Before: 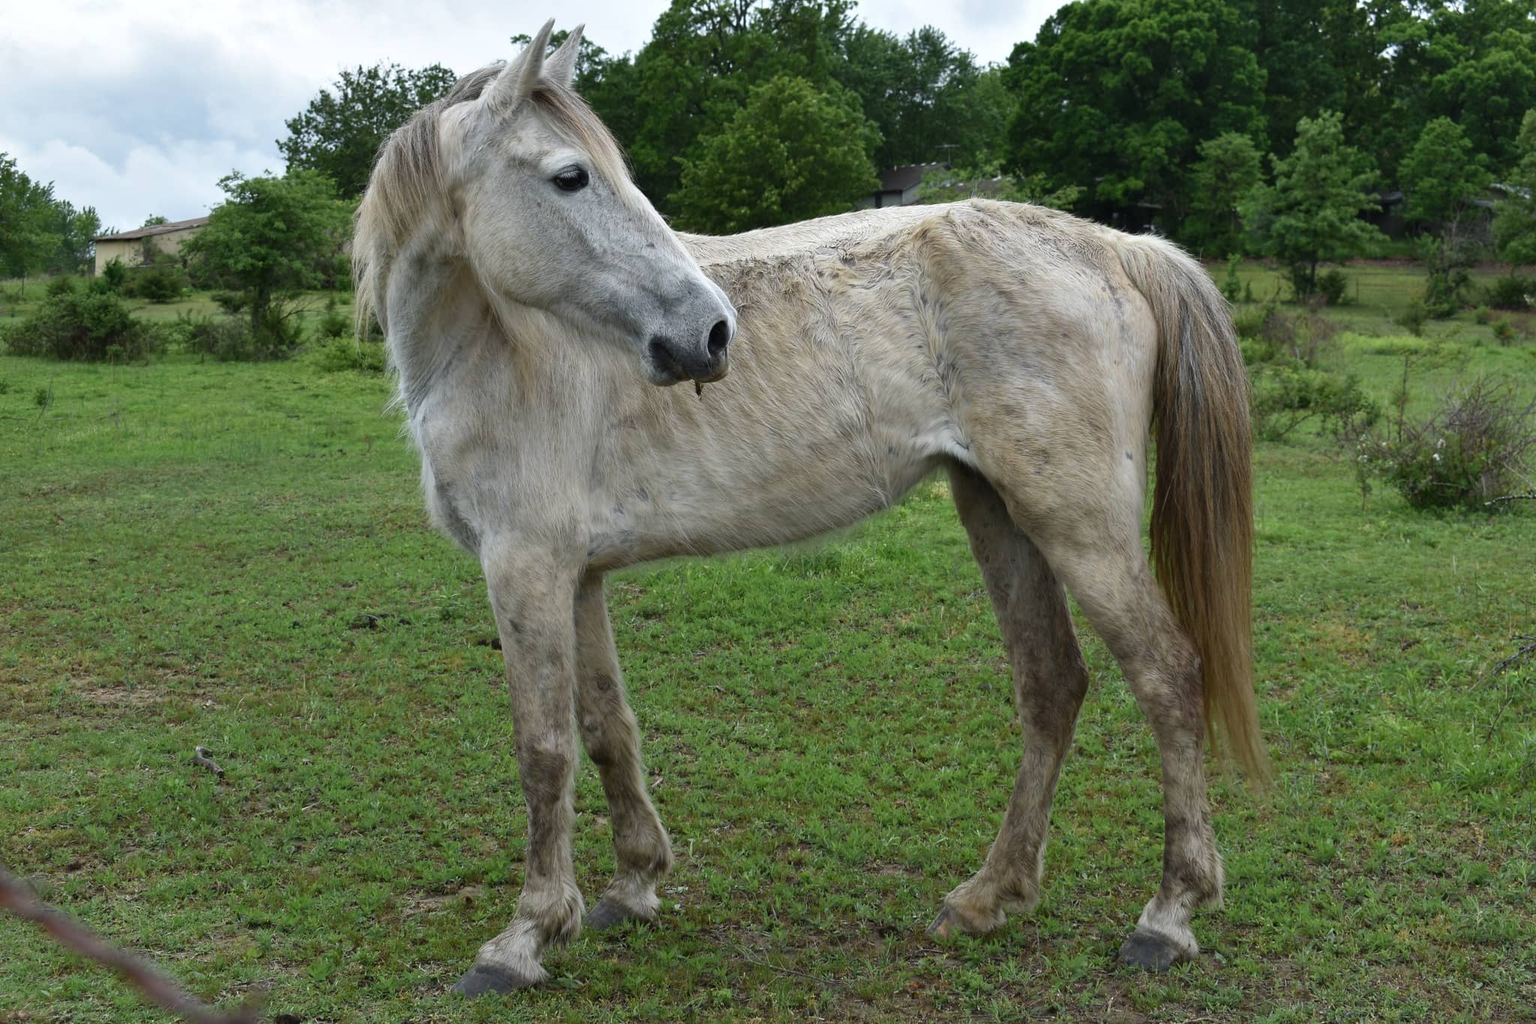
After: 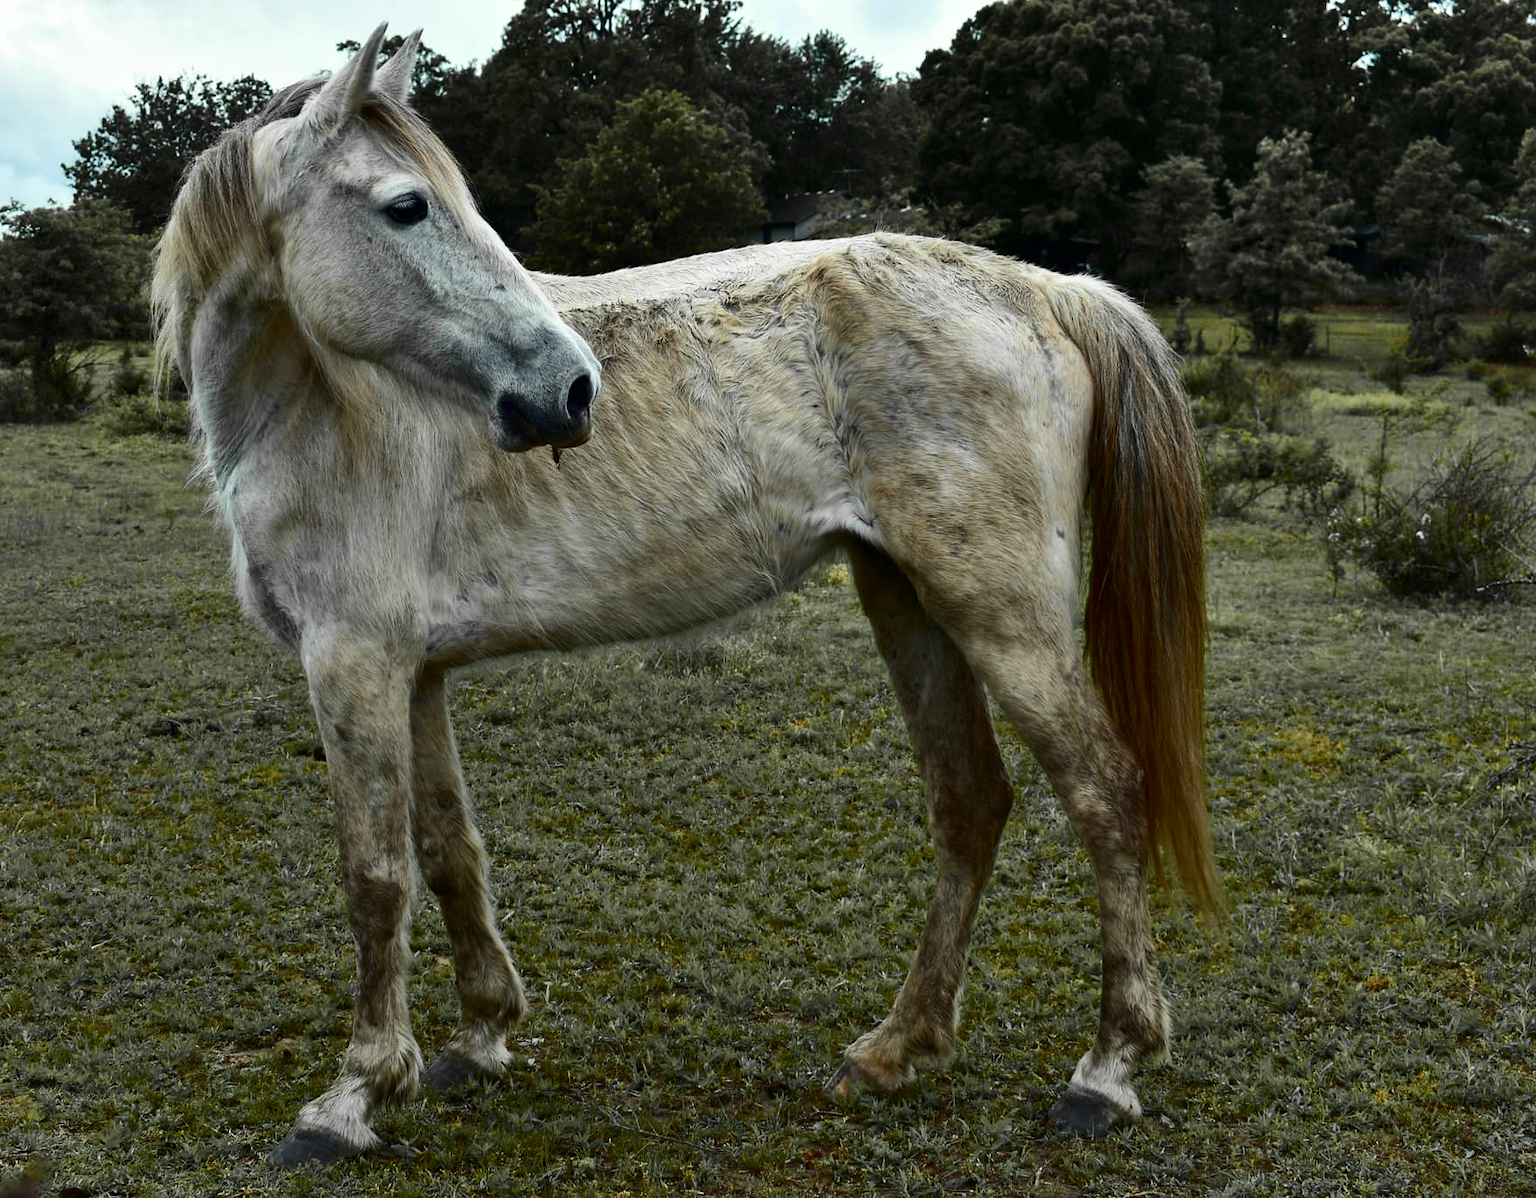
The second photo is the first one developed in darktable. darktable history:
color zones: curves: ch1 [(0.29, 0.492) (0.373, 0.185) (0.509, 0.481)]; ch2 [(0.25, 0.462) (0.749, 0.457)], mix 40.67%
crop and rotate: left 14.584%
shadows and highlights: shadows 37.27, highlights -28.18, soften with gaussian
color correction: highlights a* -4.73, highlights b* 5.06, saturation 0.97
contrast brightness saturation: contrast 0.22, brightness -0.19, saturation 0.24
